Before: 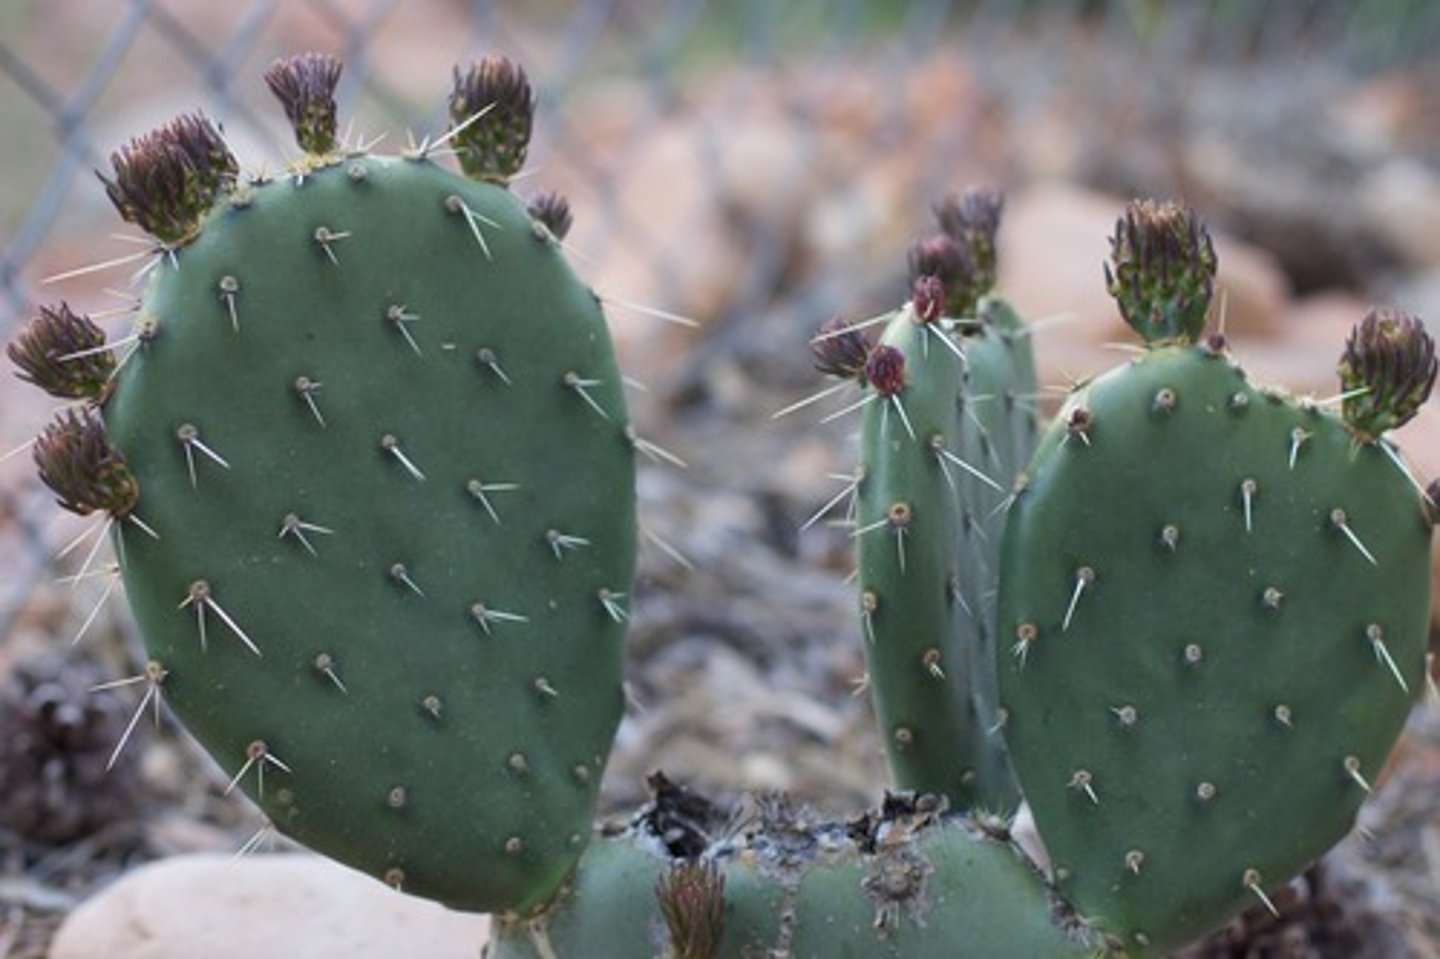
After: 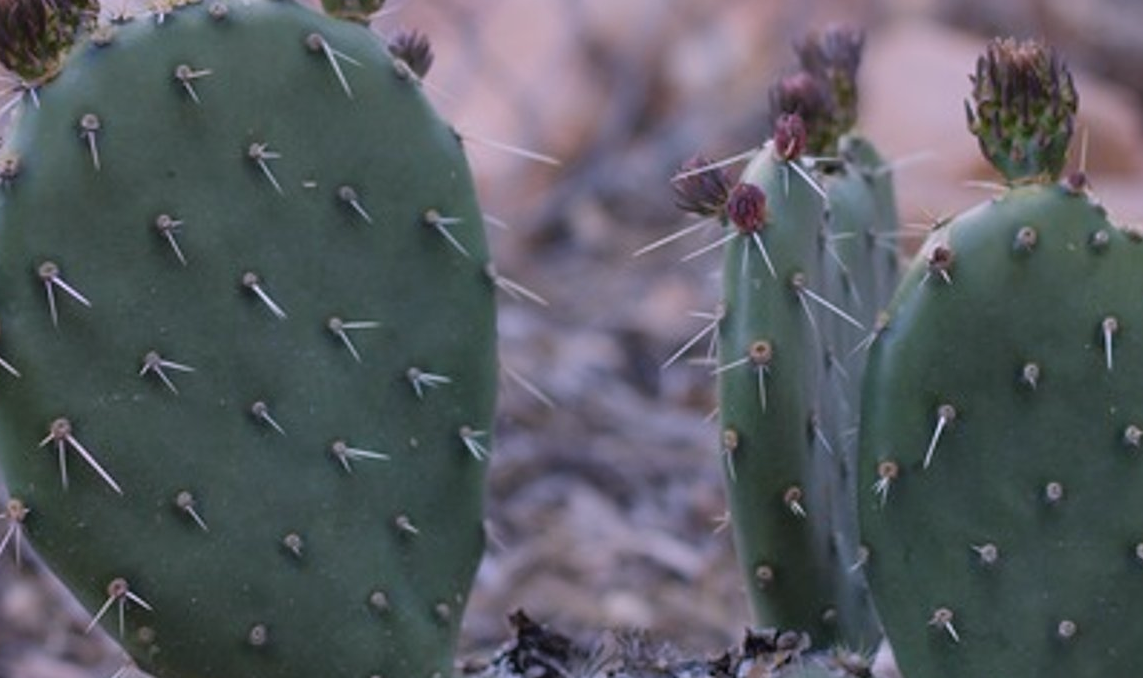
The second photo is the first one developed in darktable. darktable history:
white balance: red 1.066, blue 1.119
tone equalizer: -8 EV -2 EV, -7 EV -2 EV, -6 EV -2 EV, -5 EV -2 EV, -4 EV -2 EV, -3 EV -2 EV, -2 EV -2 EV, -1 EV -1.63 EV, +0 EV -2 EV
exposure: black level correction 0, exposure 1.379 EV, compensate exposure bias true, compensate highlight preservation false
crop: left 9.712%, top 16.928%, right 10.845%, bottom 12.332%
